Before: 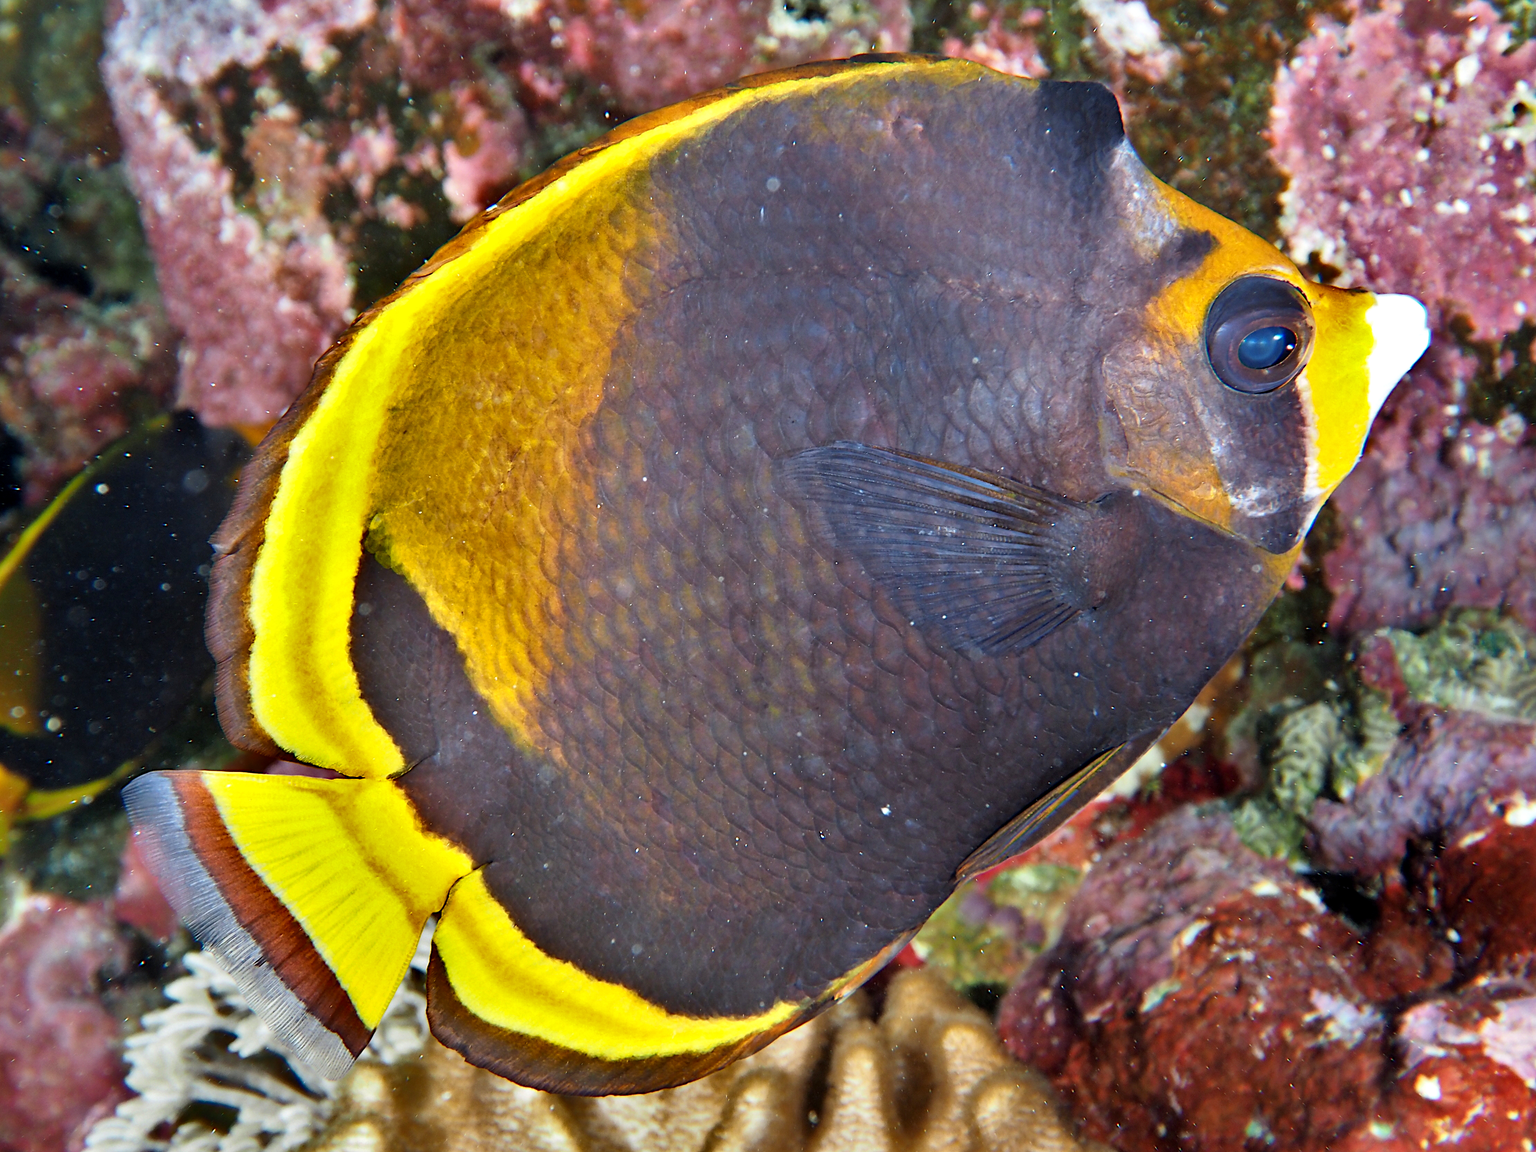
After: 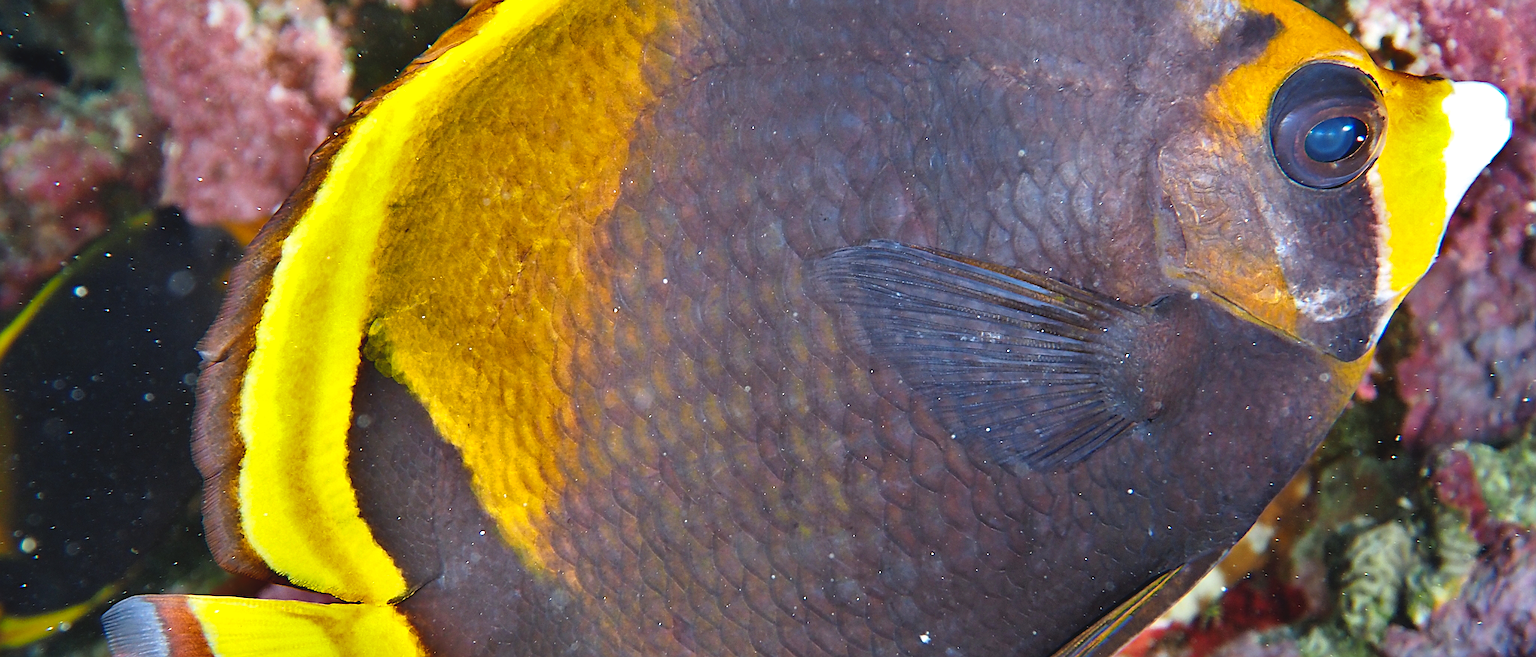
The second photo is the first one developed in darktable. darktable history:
crop: left 1.817%, top 18.979%, right 5.367%, bottom 28.036%
sharpen: amount 0.597
color balance rgb: highlights gain › chroma 0.168%, highlights gain › hue 329.84°, global offset › luminance 0.67%, perceptual saturation grading › global saturation 9.624%
